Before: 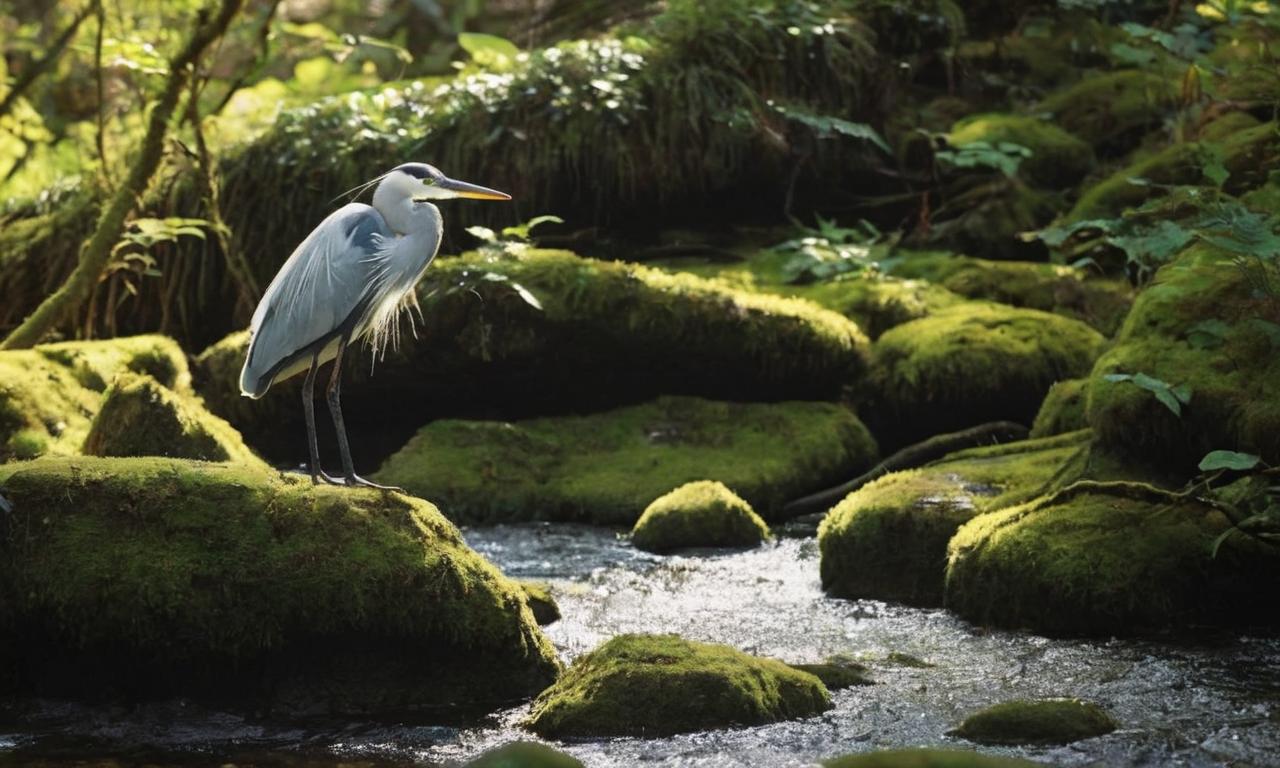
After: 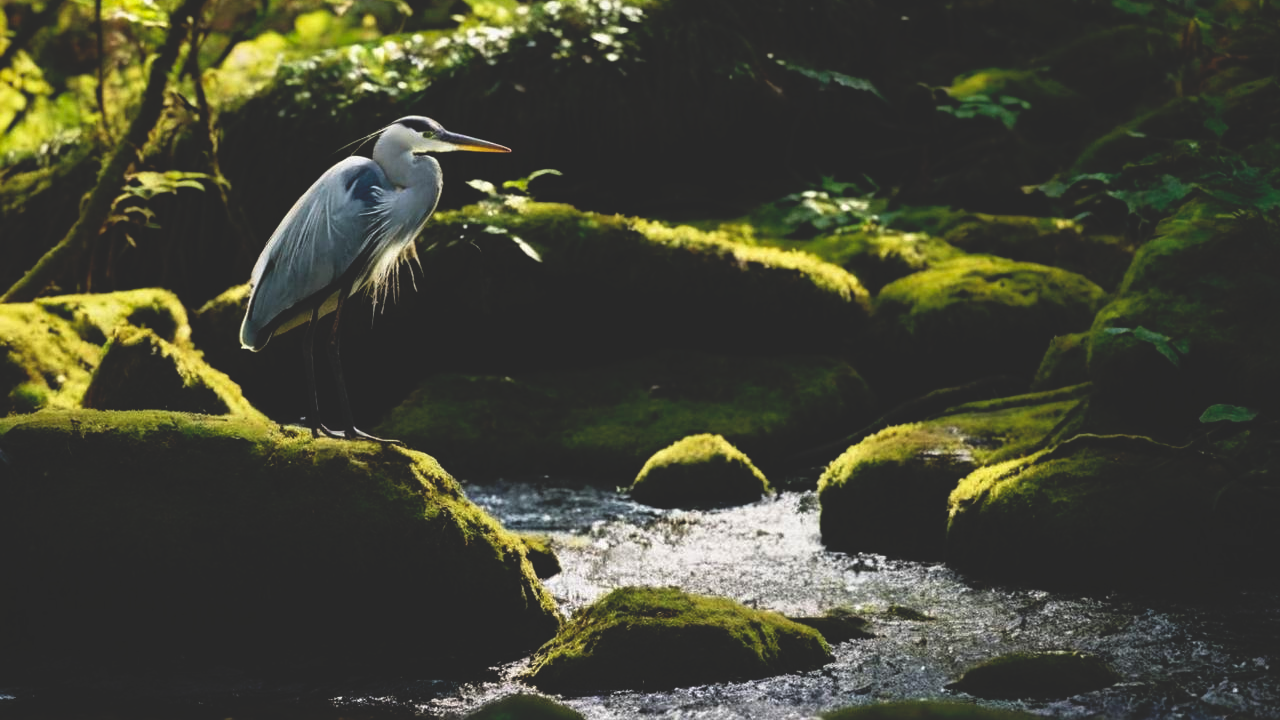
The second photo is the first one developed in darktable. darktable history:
base curve: curves: ch0 [(0, 0.02) (0.083, 0.036) (1, 1)], preserve colors none
crop and rotate: top 6.152%
